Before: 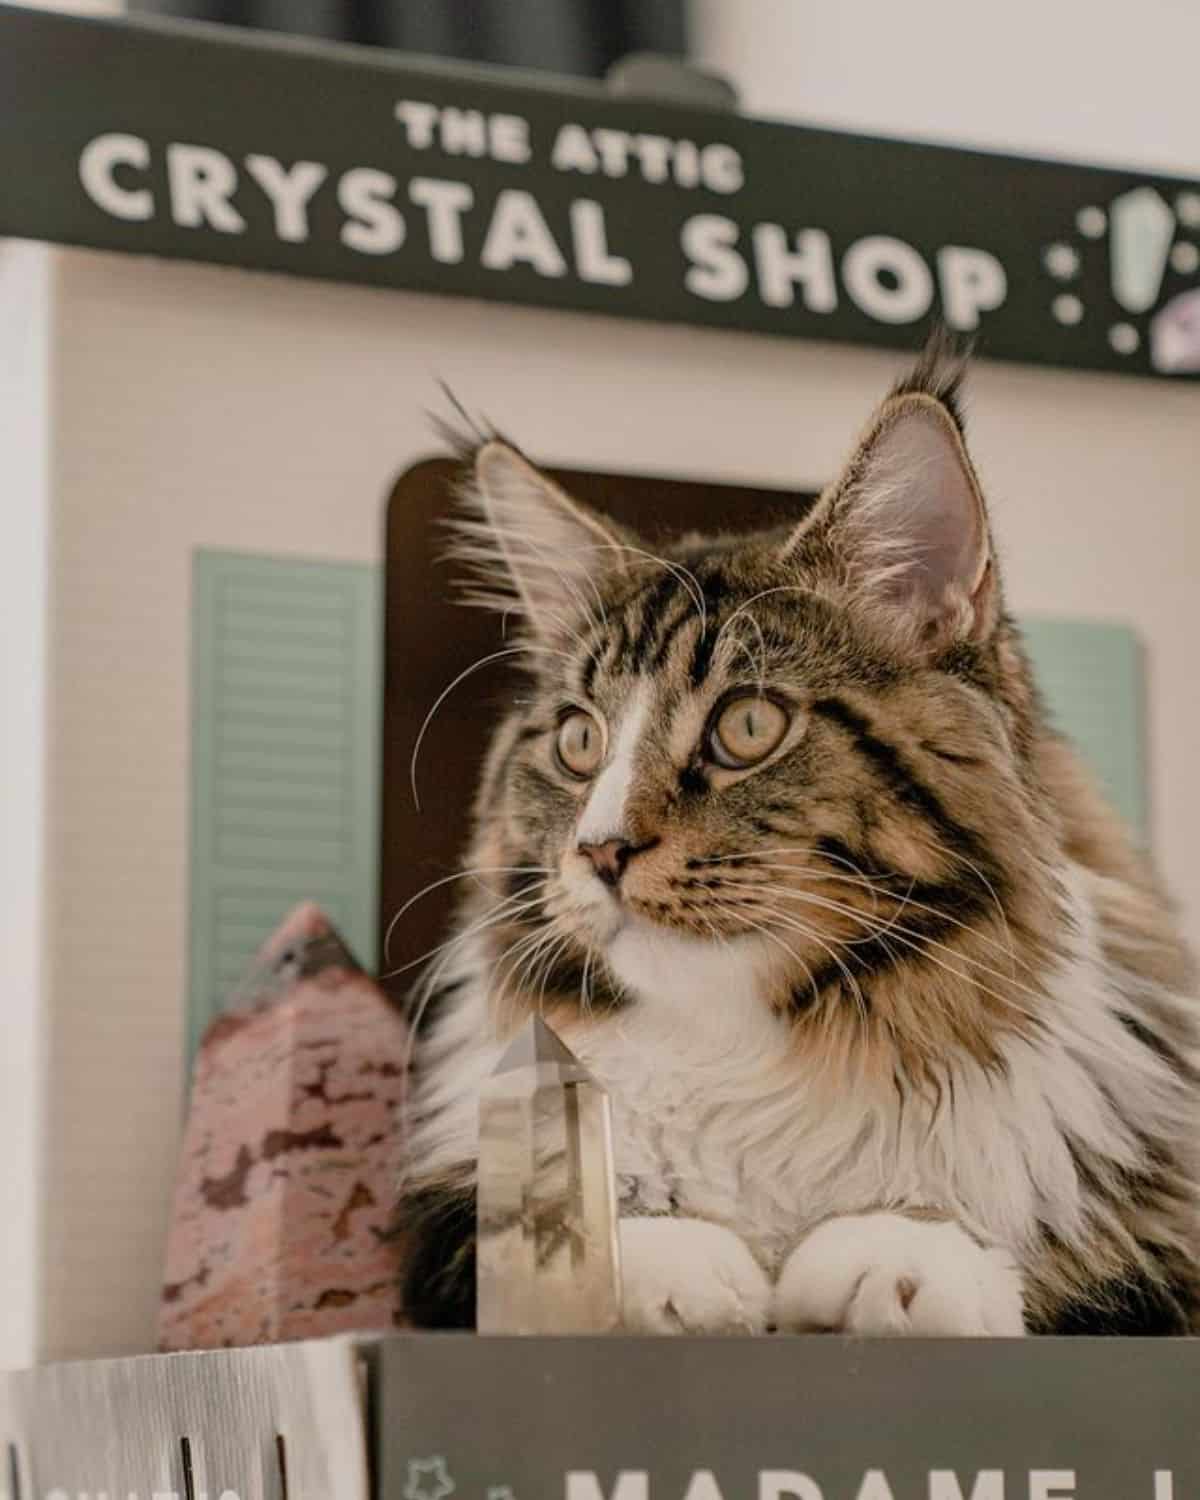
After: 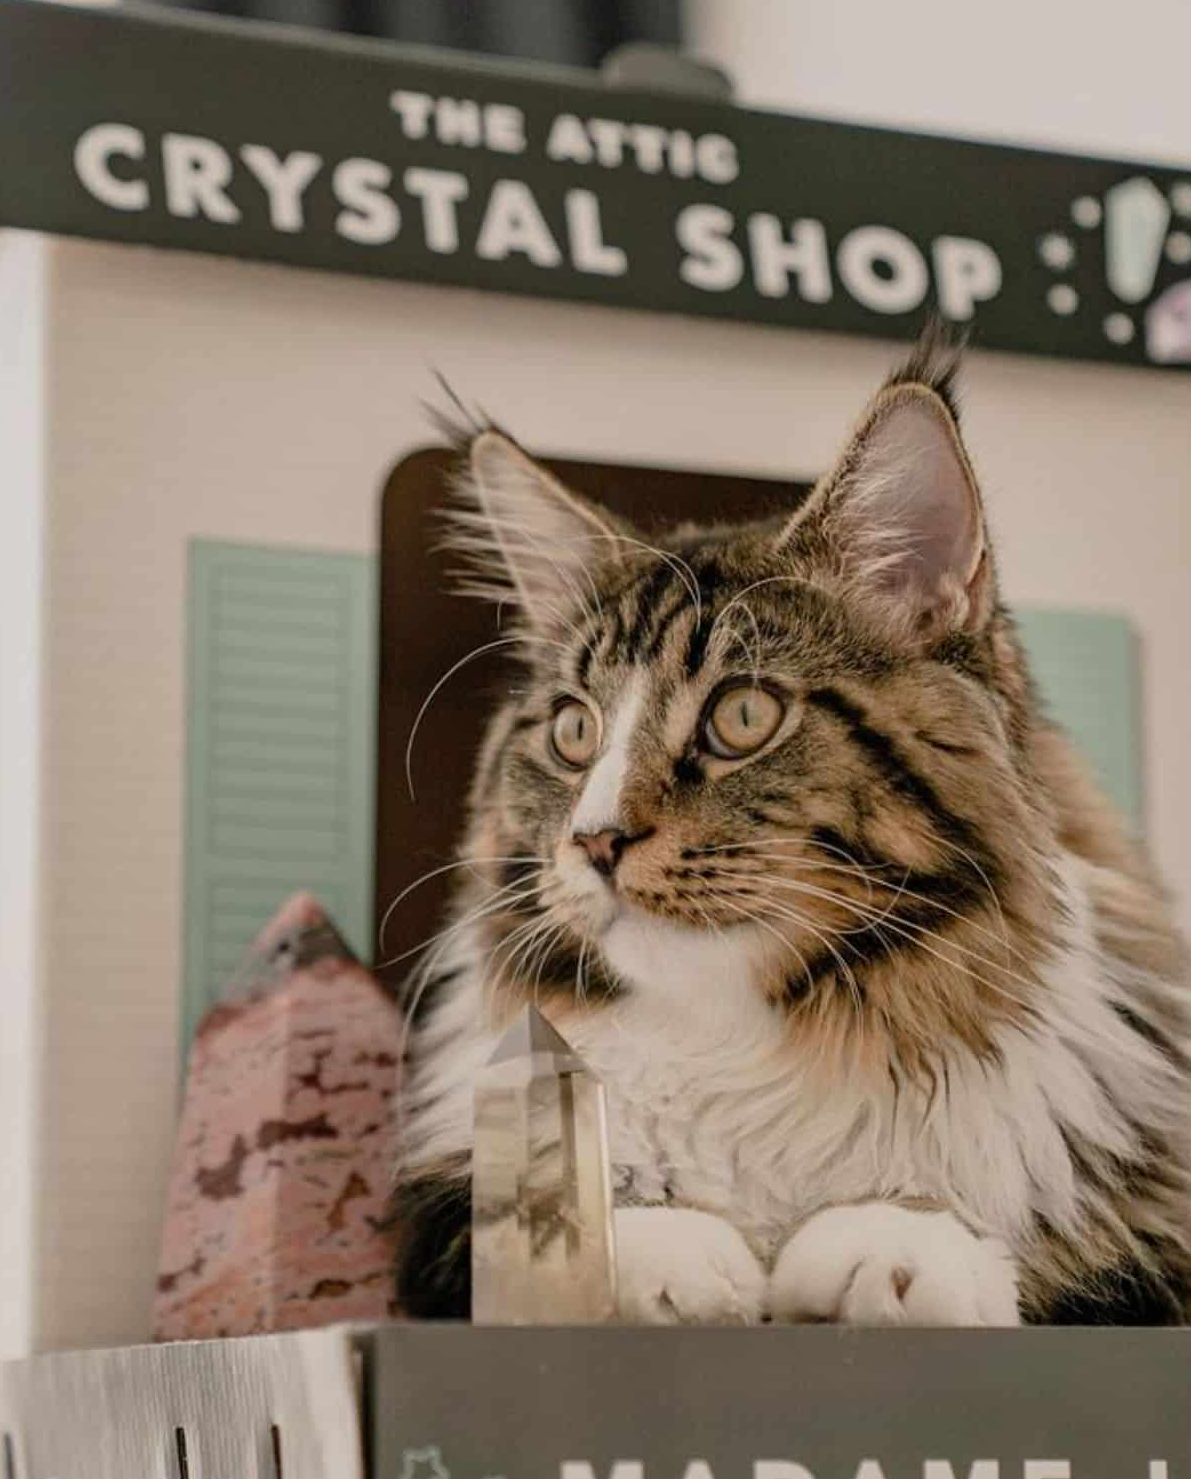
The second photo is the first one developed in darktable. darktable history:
crop: left 0.434%, top 0.706%, right 0.234%, bottom 0.65%
